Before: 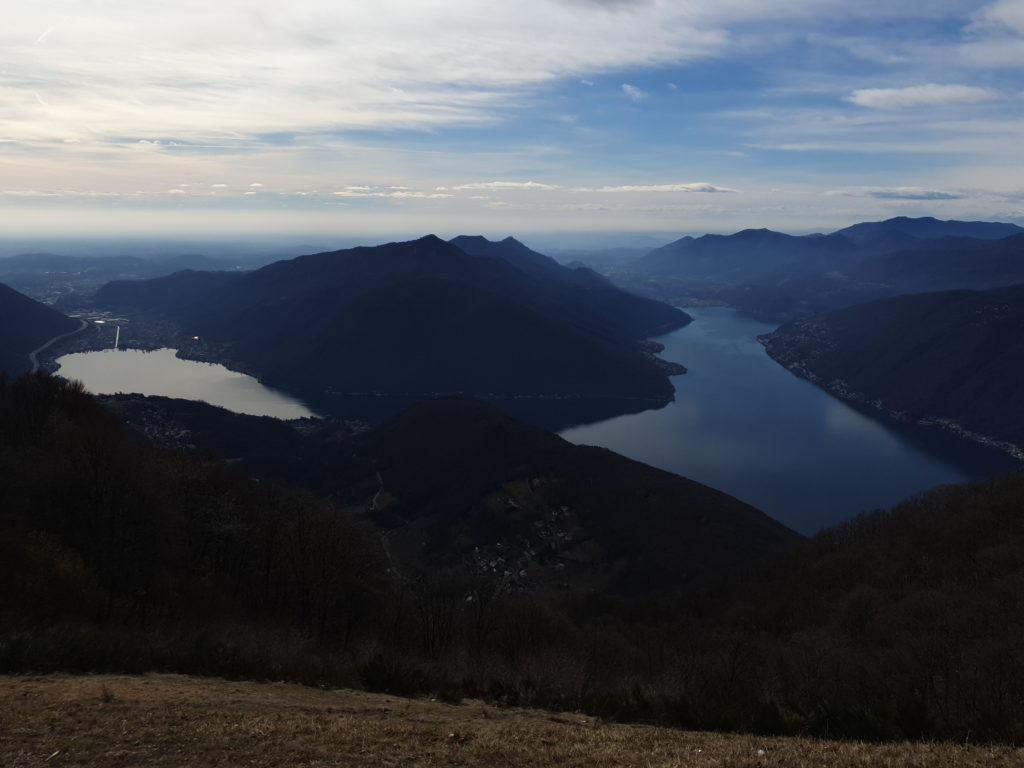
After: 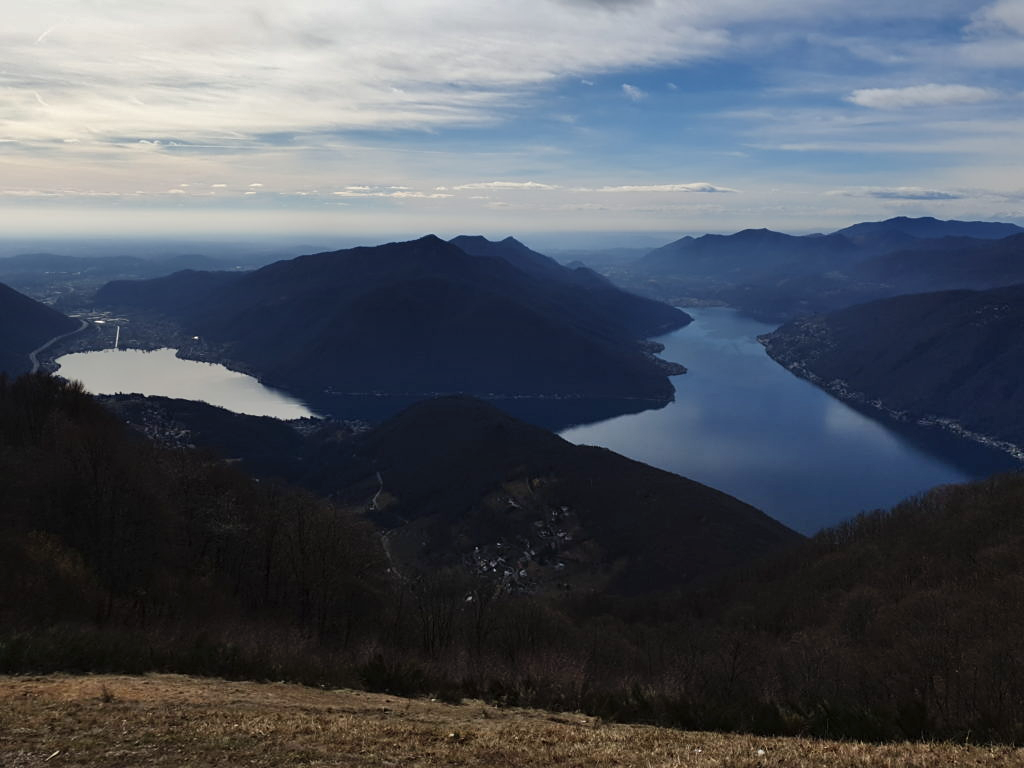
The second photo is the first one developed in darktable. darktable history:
sharpen: amount 0.2
exposure: compensate highlight preservation false
shadows and highlights: soften with gaussian
